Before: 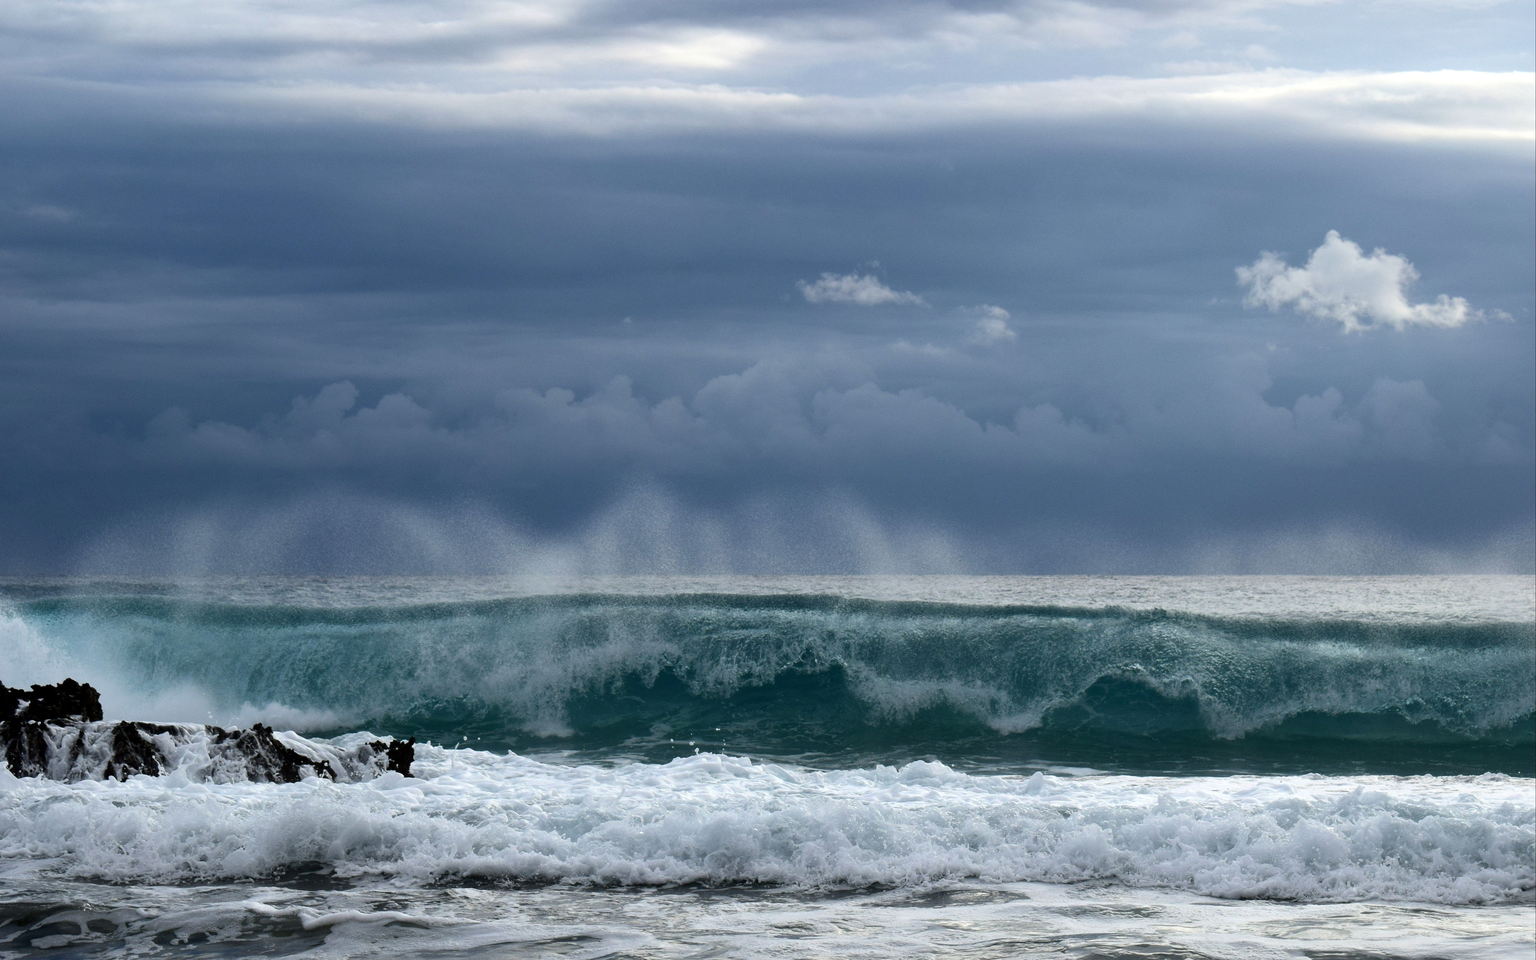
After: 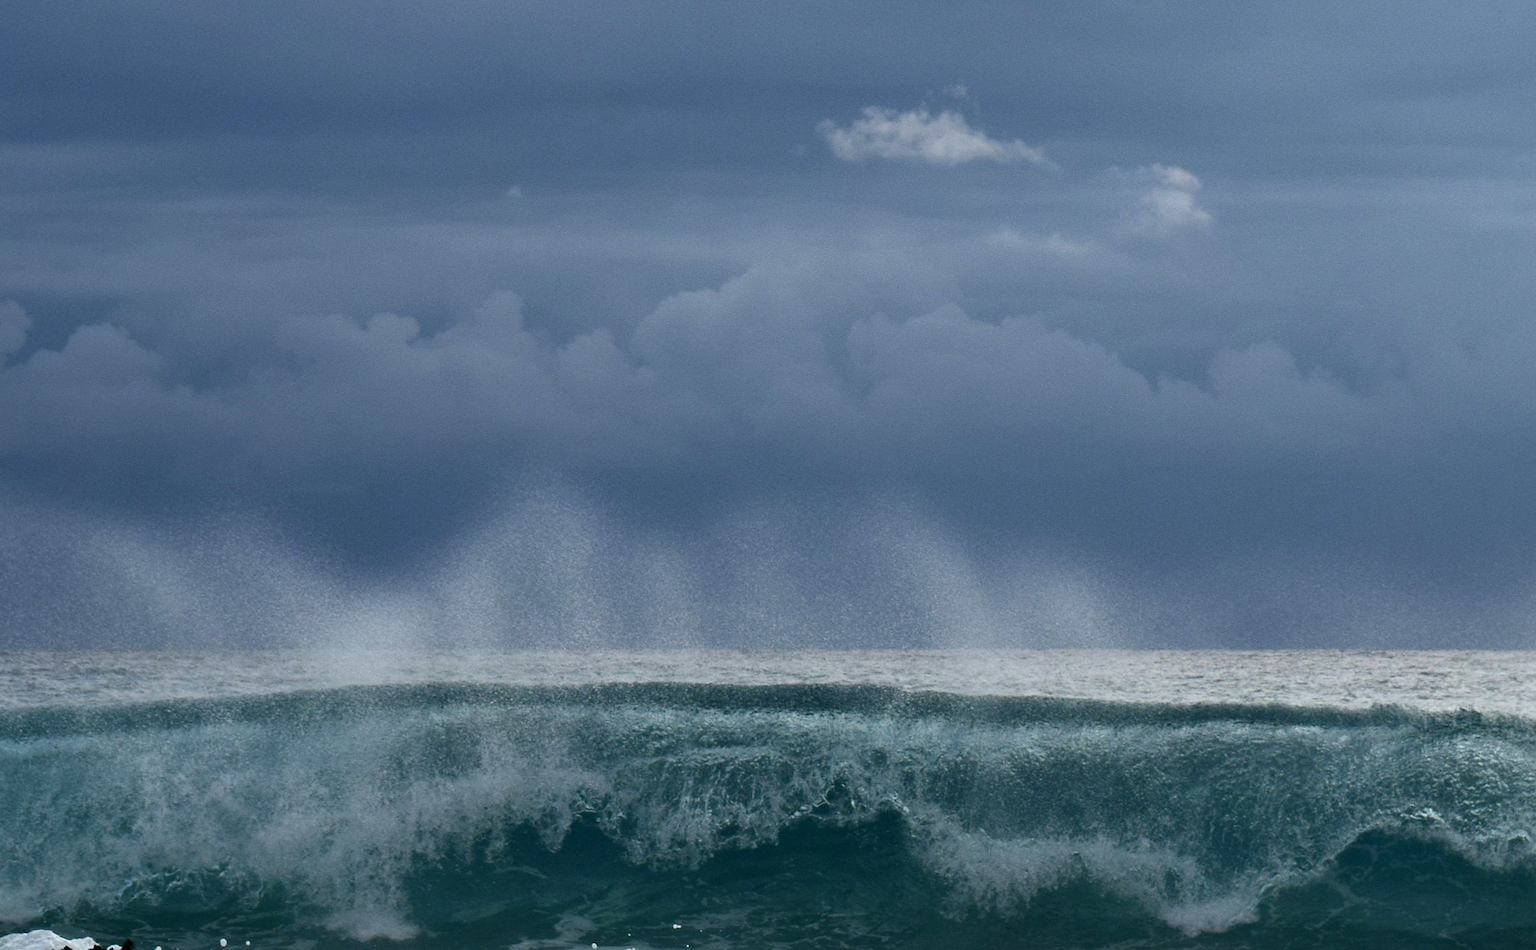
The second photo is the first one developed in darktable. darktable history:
crop and rotate: left 22.204%, top 22.229%, right 22.067%, bottom 22.599%
sharpen: amount 0.202
